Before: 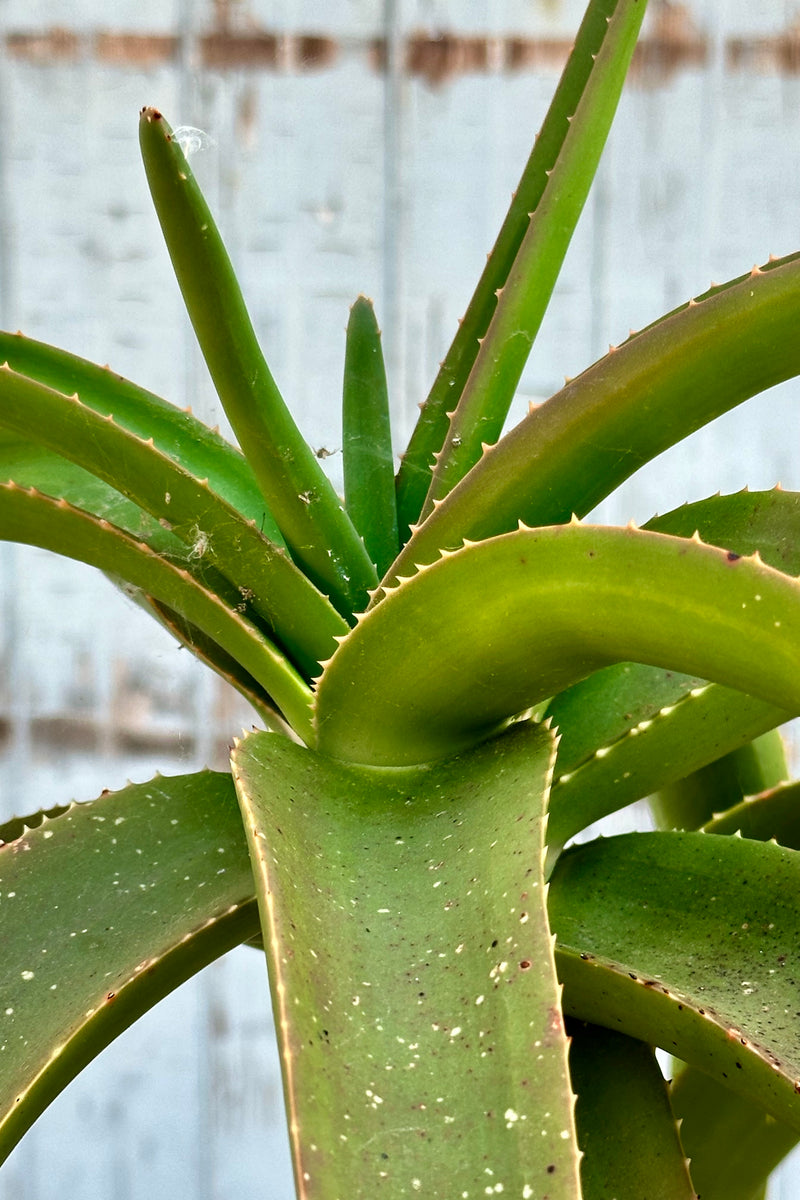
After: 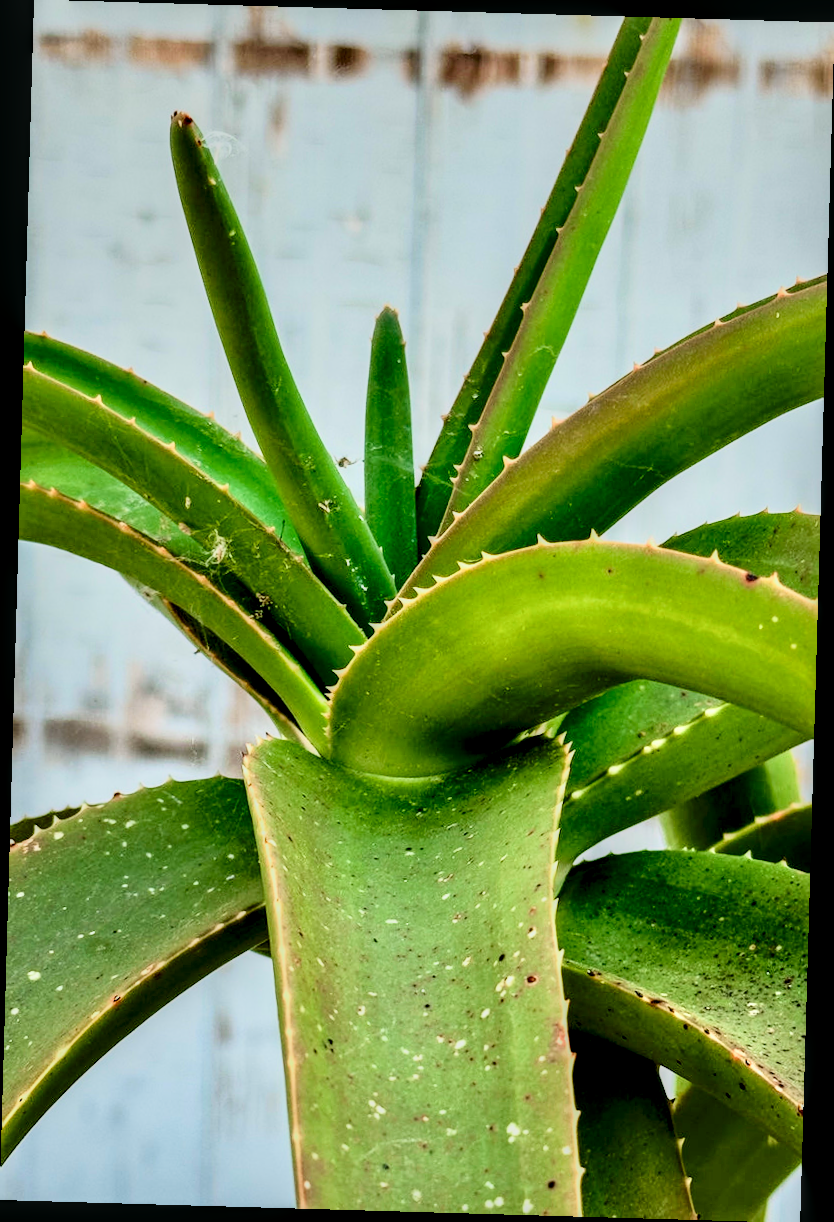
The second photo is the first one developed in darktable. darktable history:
exposure: exposure 0.299 EV, compensate highlight preservation false
shadows and highlights: radius 121.05, shadows 21.86, white point adjustment -9.56, highlights -15.64, highlights color adjustment 32.54%, soften with gaussian
local contrast: detail 160%
filmic rgb: black relative exposure -7.87 EV, white relative exposure 4.18 EV, hardness 4.04, latitude 51.35%, contrast 1.01, shadows ↔ highlights balance 5.83%
tone curve: curves: ch0 [(0, 0) (0.114, 0.083) (0.303, 0.285) (0.447, 0.51) (0.602, 0.697) (0.772, 0.866) (0.999, 0.978)]; ch1 [(0, 0) (0.389, 0.352) (0.458, 0.433) (0.486, 0.474) (0.509, 0.505) (0.535, 0.528) (0.57, 0.579) (0.696, 0.706) (1, 1)]; ch2 [(0, 0) (0.369, 0.388) (0.449, 0.431) (0.501, 0.5) (0.528, 0.527) (0.589, 0.608) (0.697, 0.721) (1, 1)], color space Lab, independent channels, preserve colors none
crop and rotate: angle -1.65°
